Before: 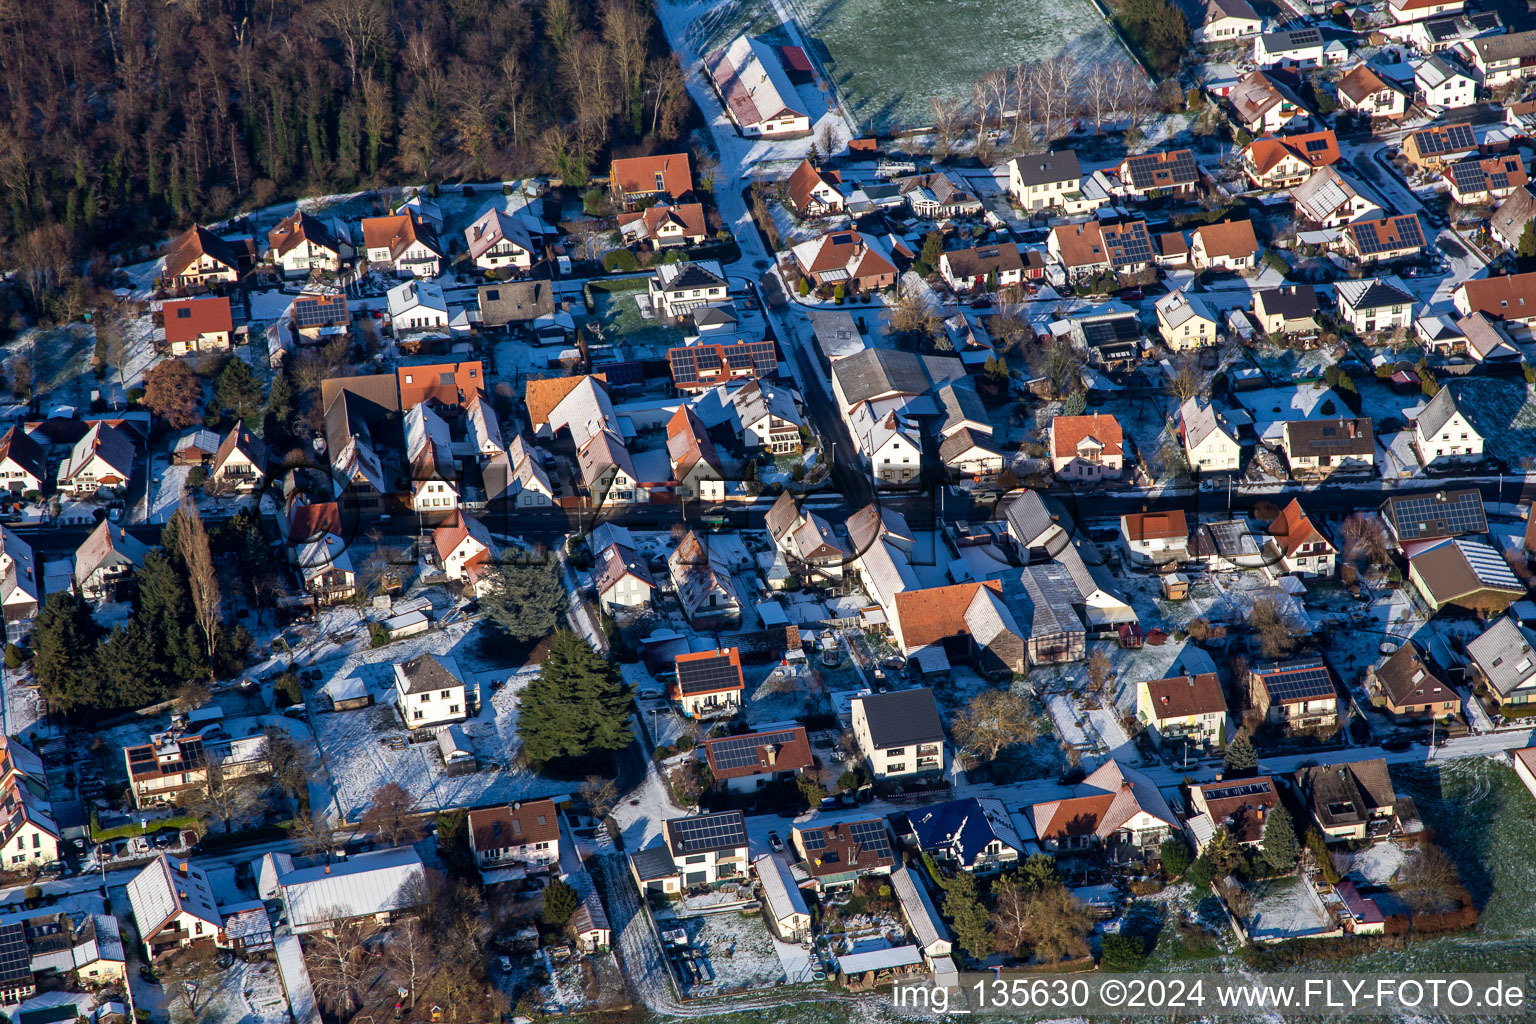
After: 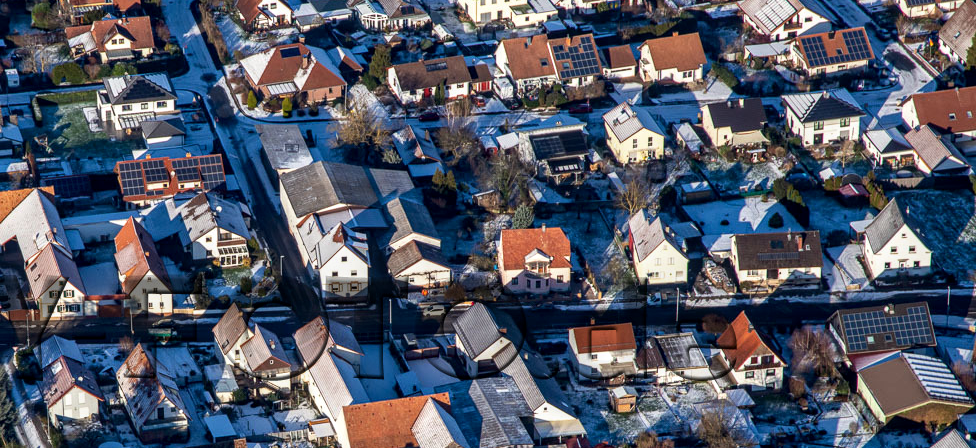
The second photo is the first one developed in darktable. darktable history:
crop: left 35.993%, top 18.29%, right 0.415%, bottom 37.925%
shadows and highlights: shadows -28.25, highlights 29.89
local contrast: on, module defaults
